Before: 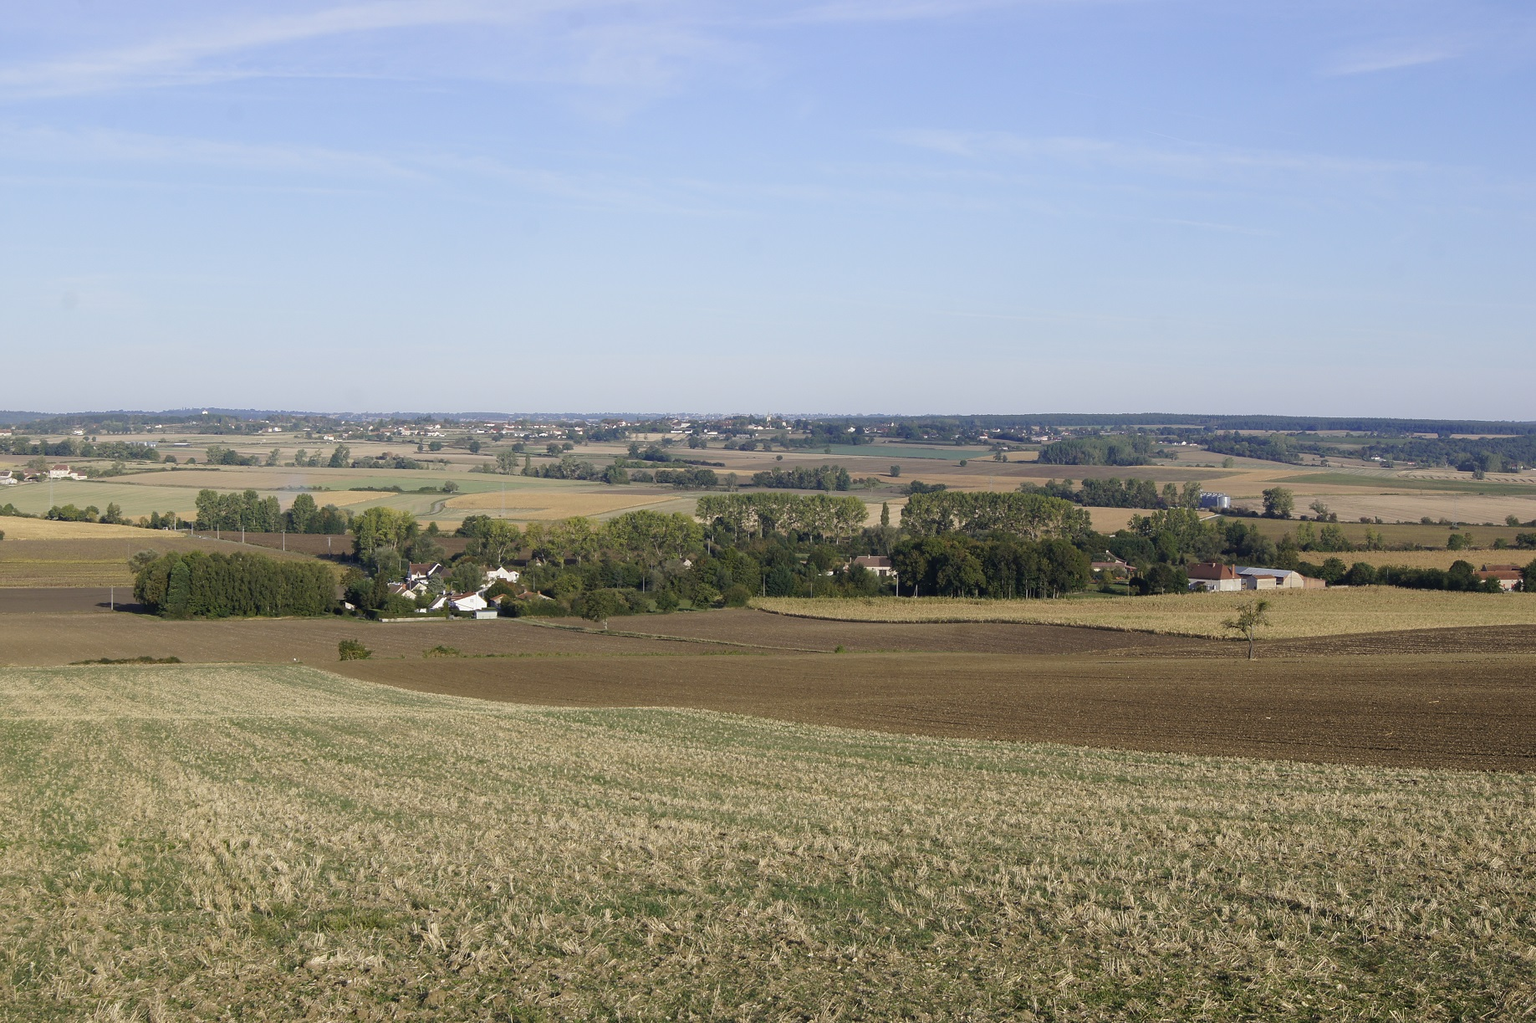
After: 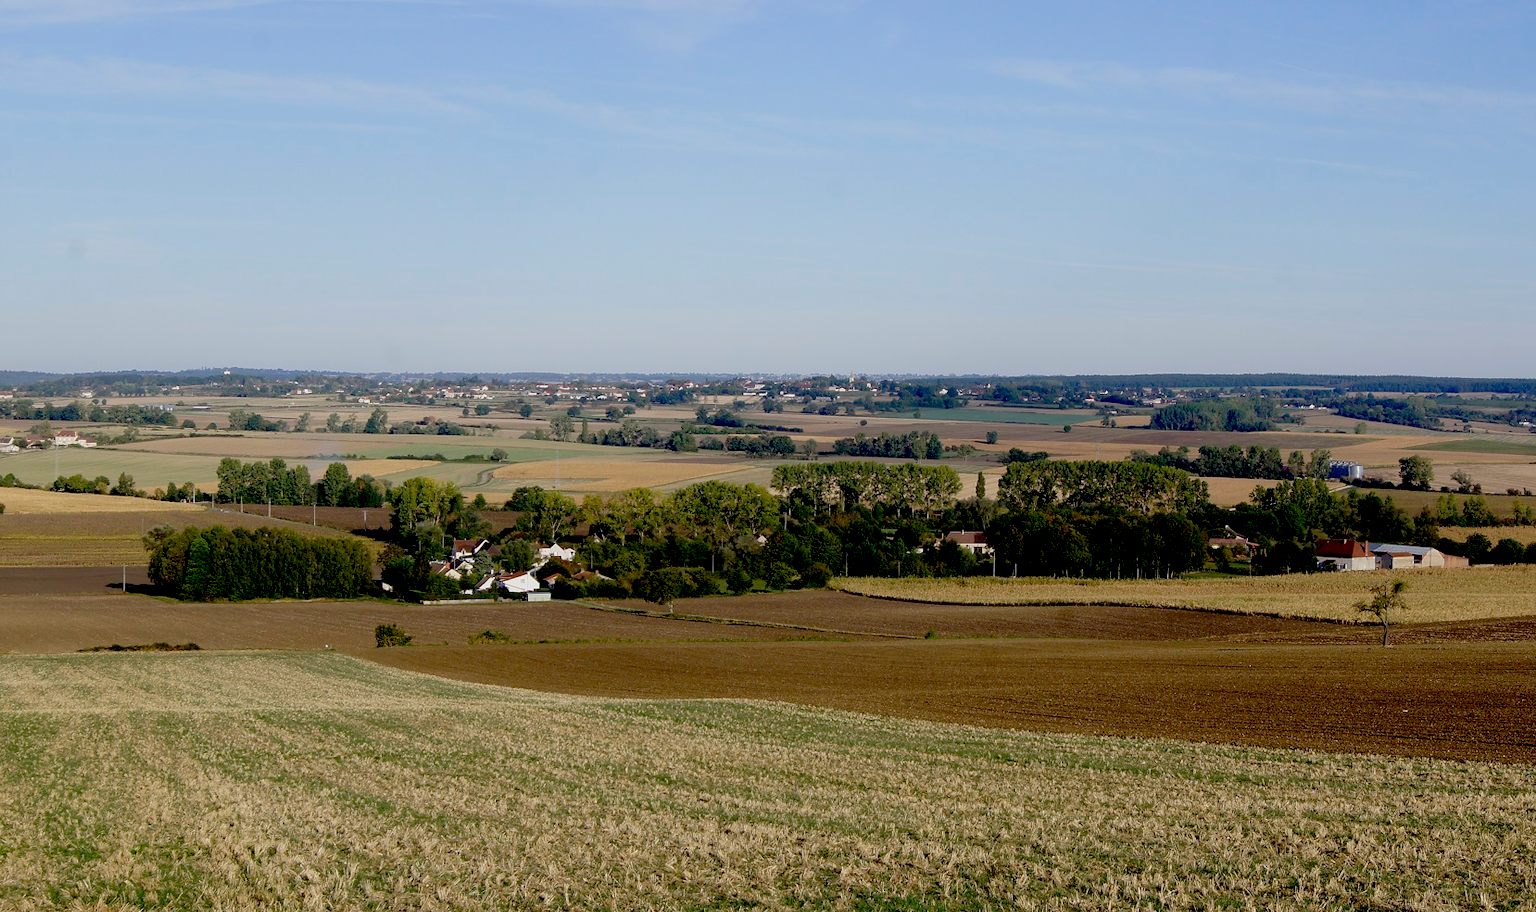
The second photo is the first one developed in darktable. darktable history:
crop: top 7.49%, right 9.717%, bottom 11.943%
exposure: black level correction 0.046, exposure -0.228 EV, compensate highlight preservation false
